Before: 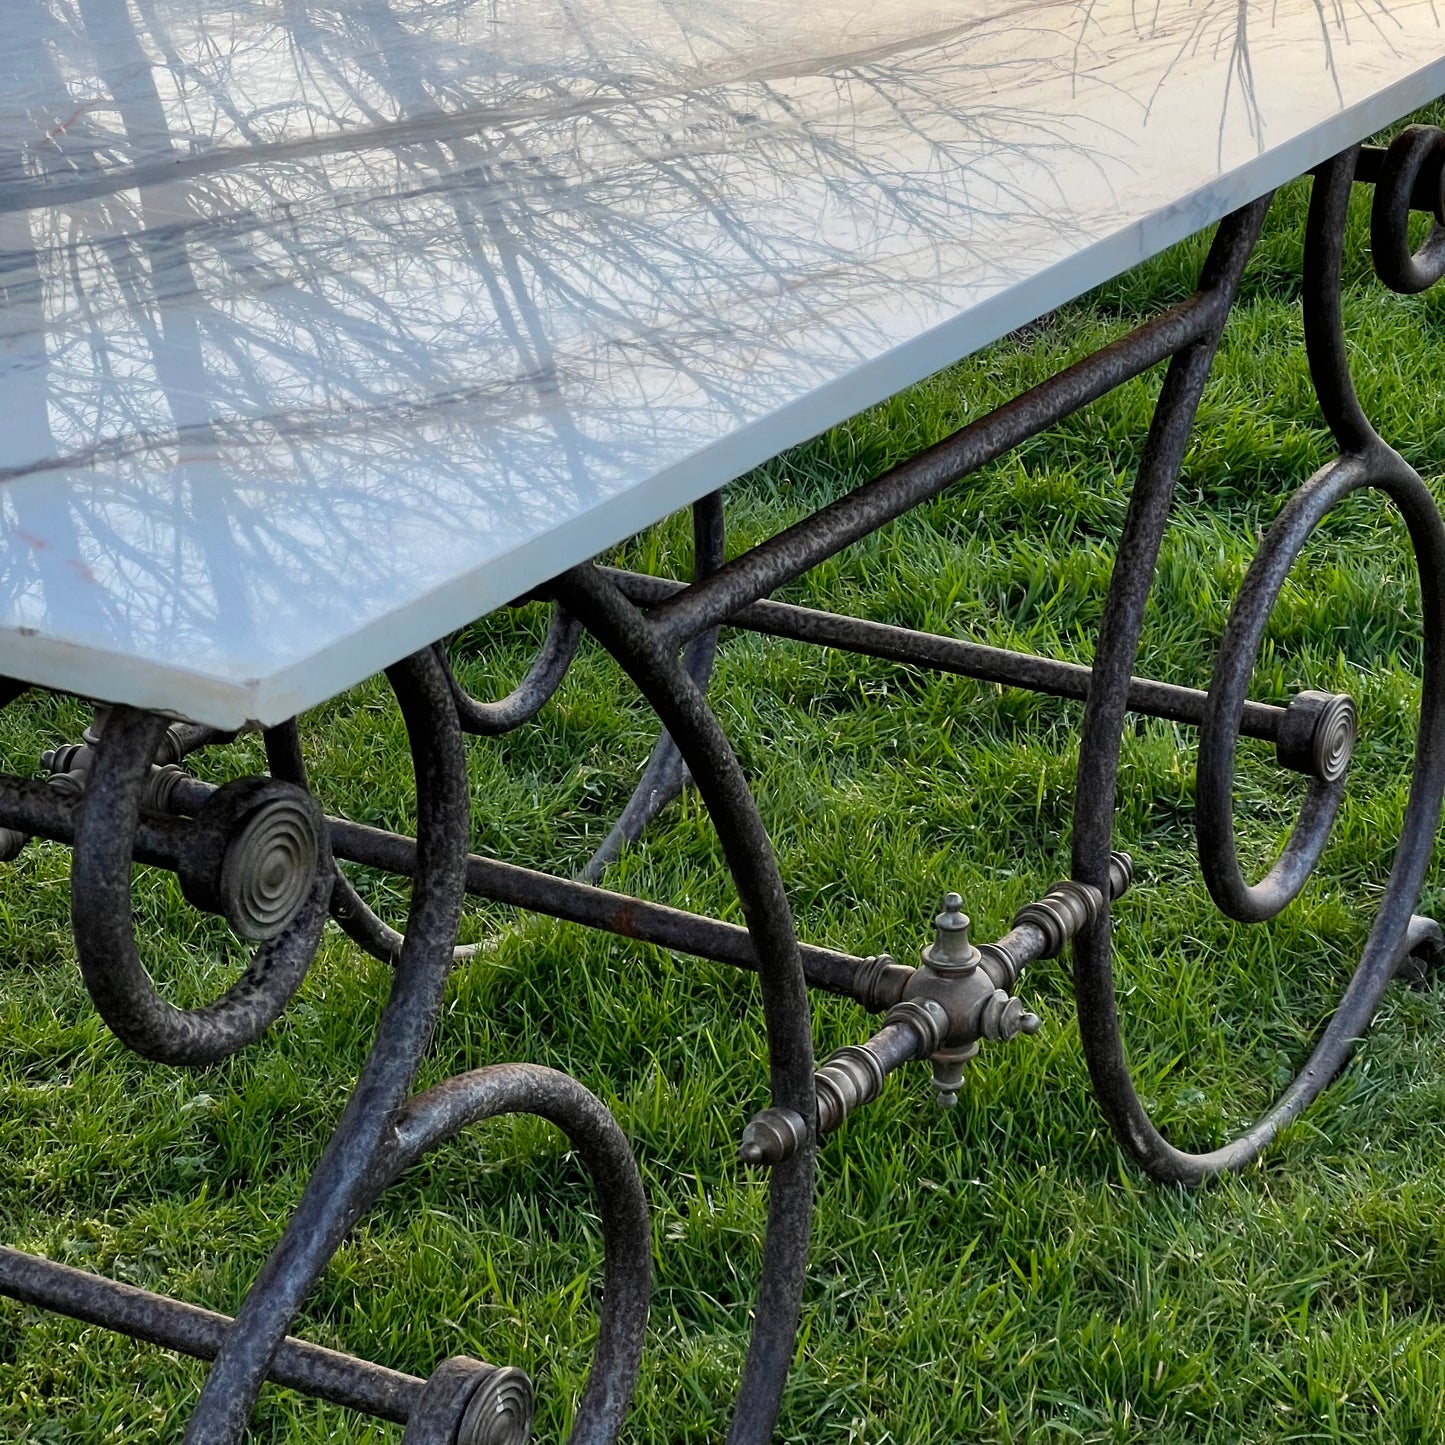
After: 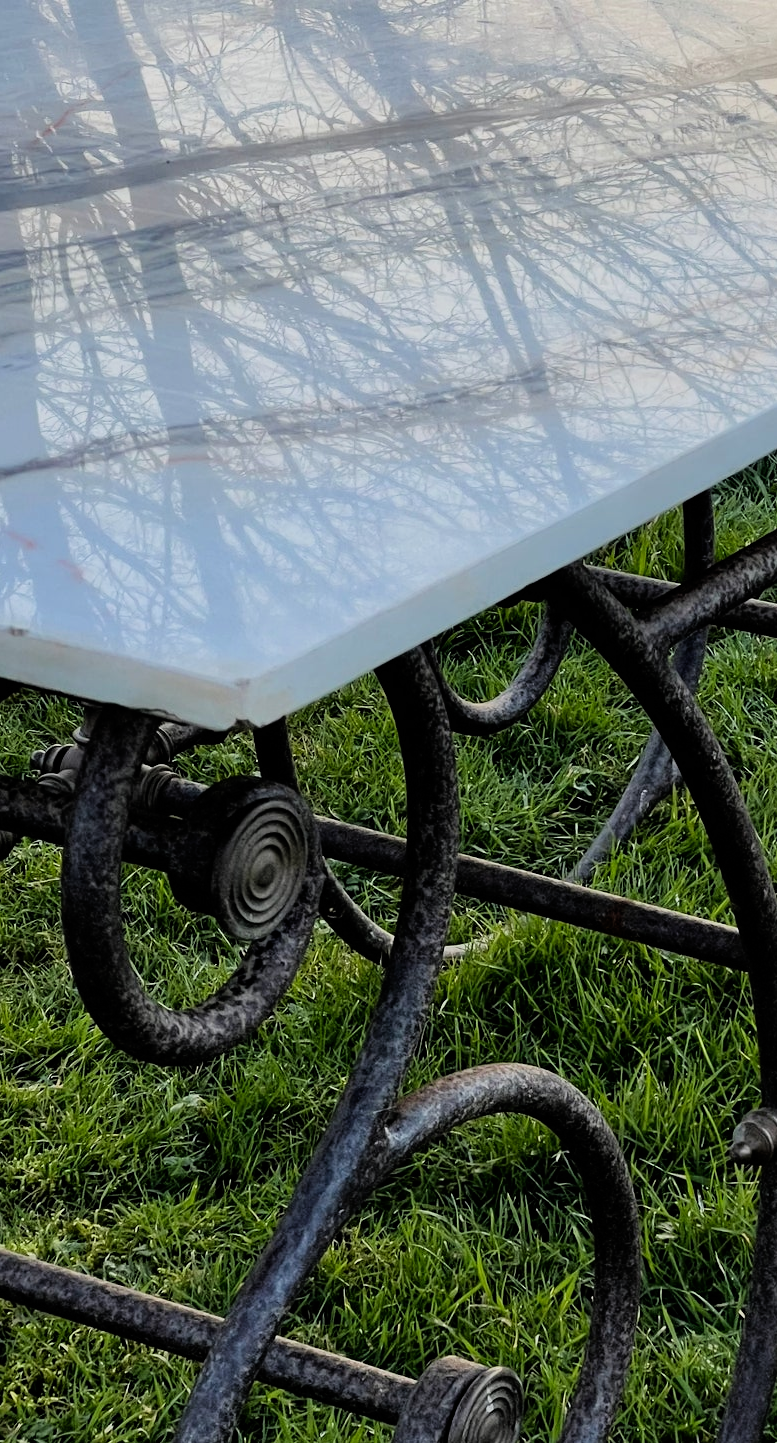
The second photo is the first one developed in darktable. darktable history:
crop: left 0.748%, right 45.443%, bottom 0.078%
exposure: black level correction 0.001, compensate highlight preservation false
filmic rgb: black relative exposure -7.73 EV, white relative exposure 4.43 EV, hardness 3.76, latitude 49.32%, contrast 1.101, preserve chrominance RGB euclidean norm, color science v5 (2021), contrast in shadows safe, contrast in highlights safe
